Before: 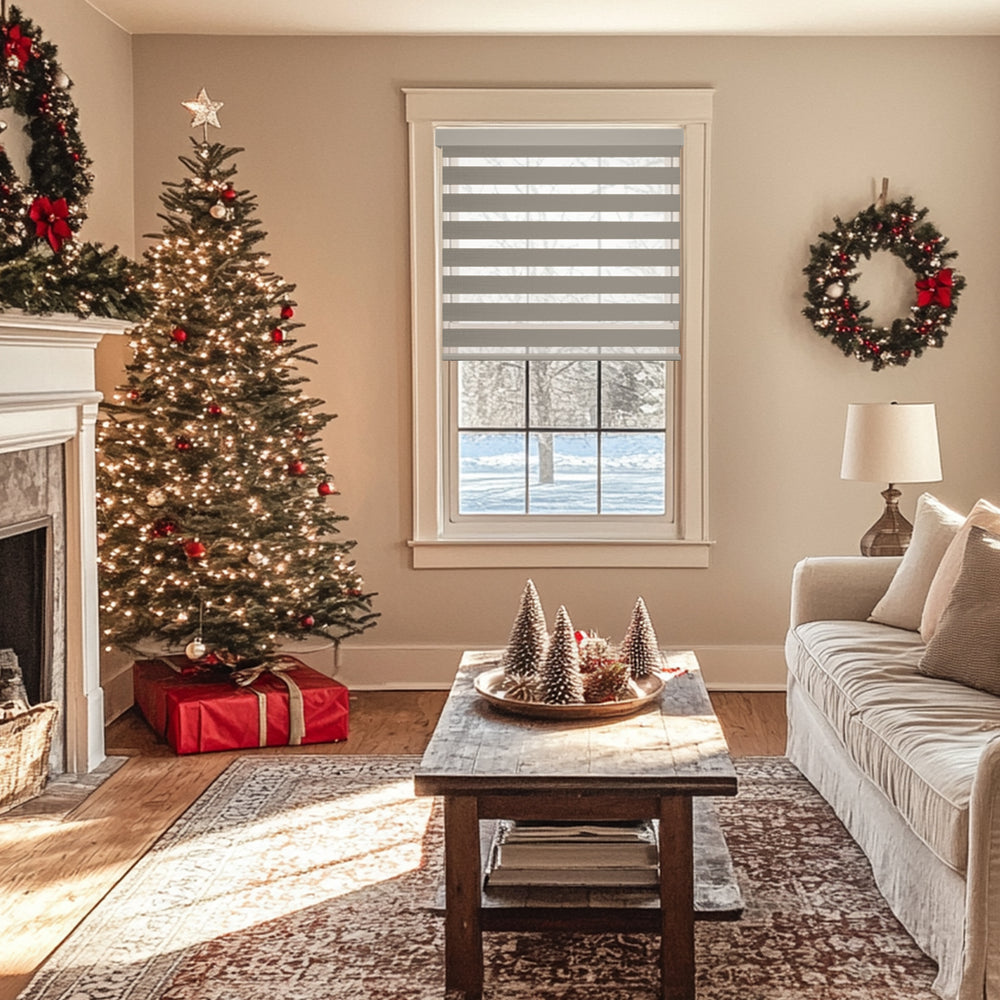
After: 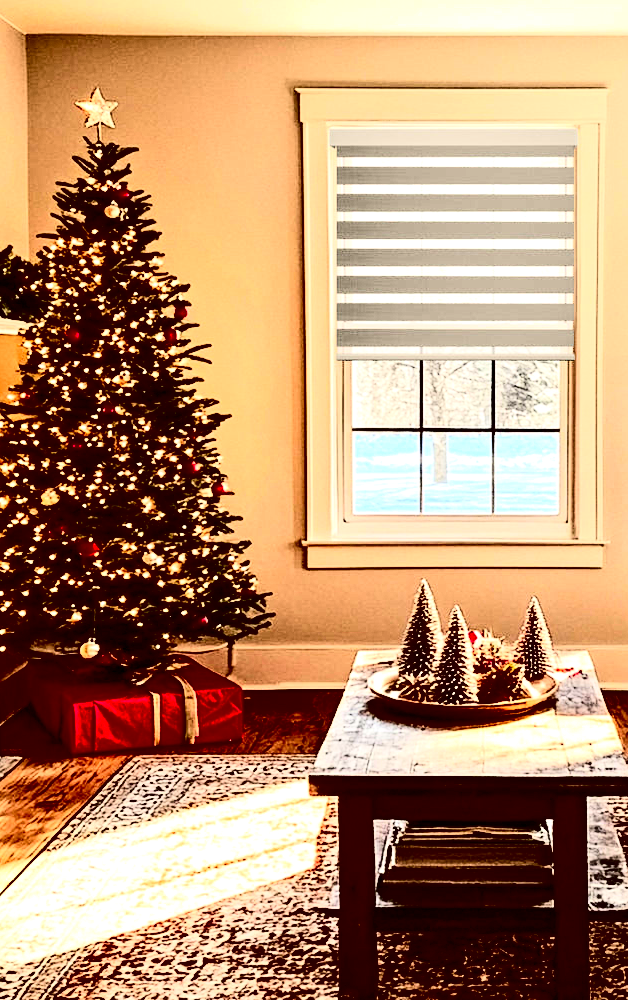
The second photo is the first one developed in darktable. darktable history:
crop: left 10.644%, right 26.528%
exposure: black level correction 0, exposure 0.2 EV, compensate exposure bias true, compensate highlight preservation false
contrast brightness saturation: contrast 0.77, brightness -1, saturation 1
tone equalizer: -8 EV -0.417 EV, -7 EV -0.389 EV, -6 EV -0.333 EV, -5 EV -0.222 EV, -3 EV 0.222 EV, -2 EV 0.333 EV, -1 EV 0.389 EV, +0 EV 0.417 EV, edges refinement/feathering 500, mask exposure compensation -1.57 EV, preserve details no
